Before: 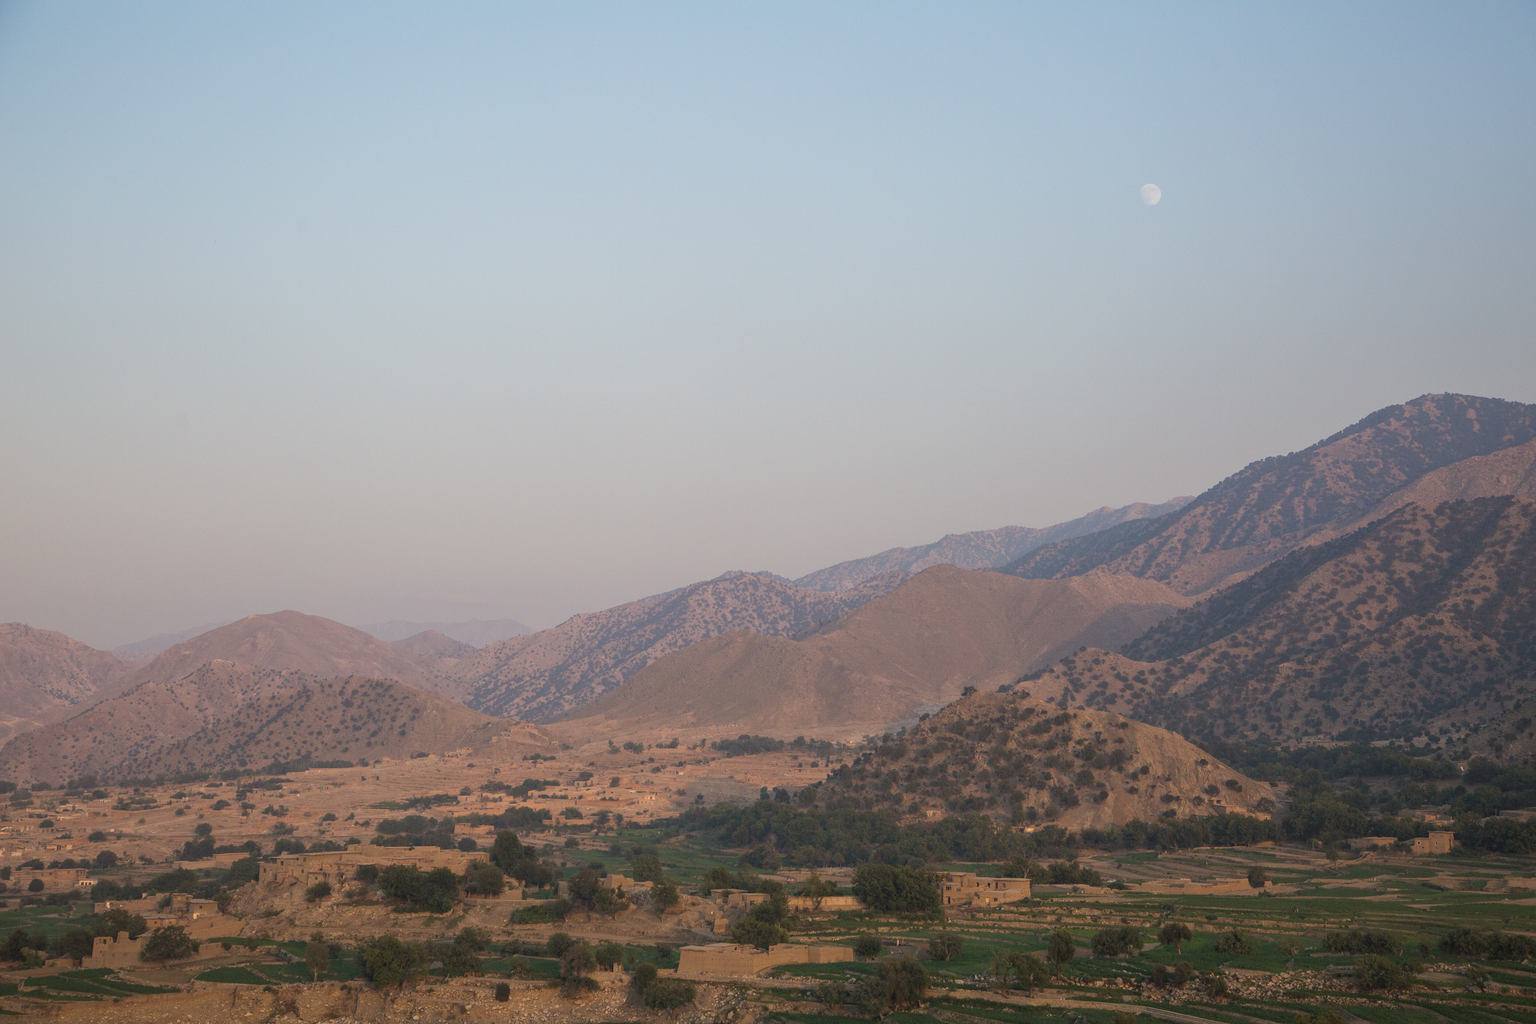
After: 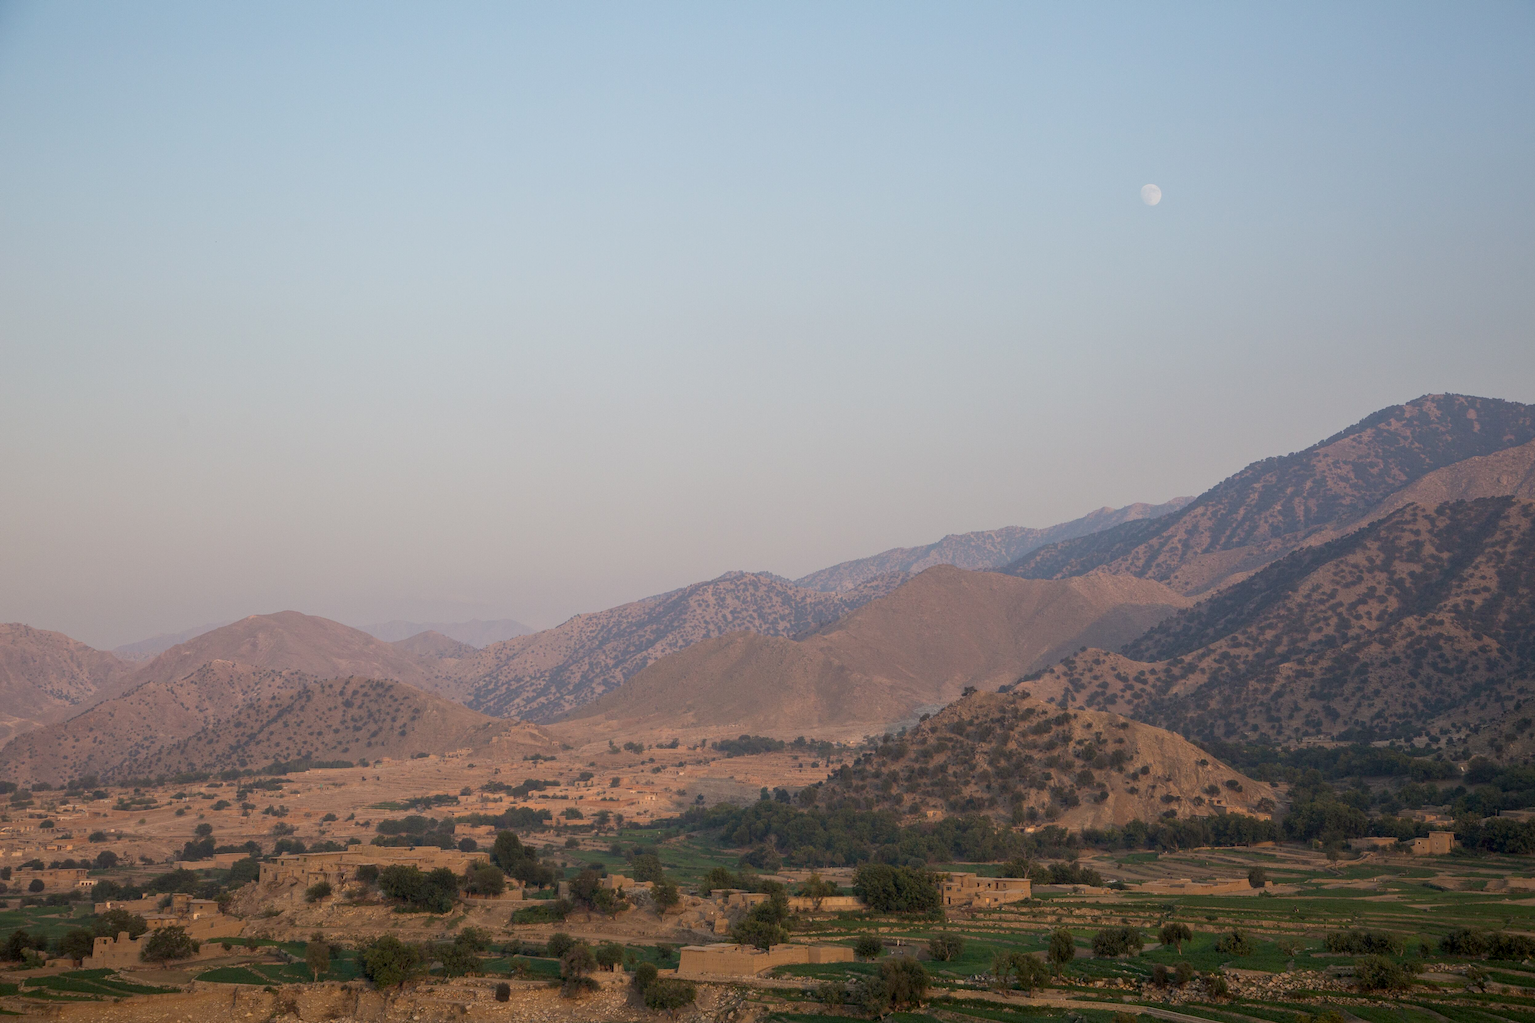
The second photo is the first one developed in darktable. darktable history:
vibrance: vibrance 15%
exposure: black level correction 0.01, exposure 0.011 EV, compensate highlight preservation false
